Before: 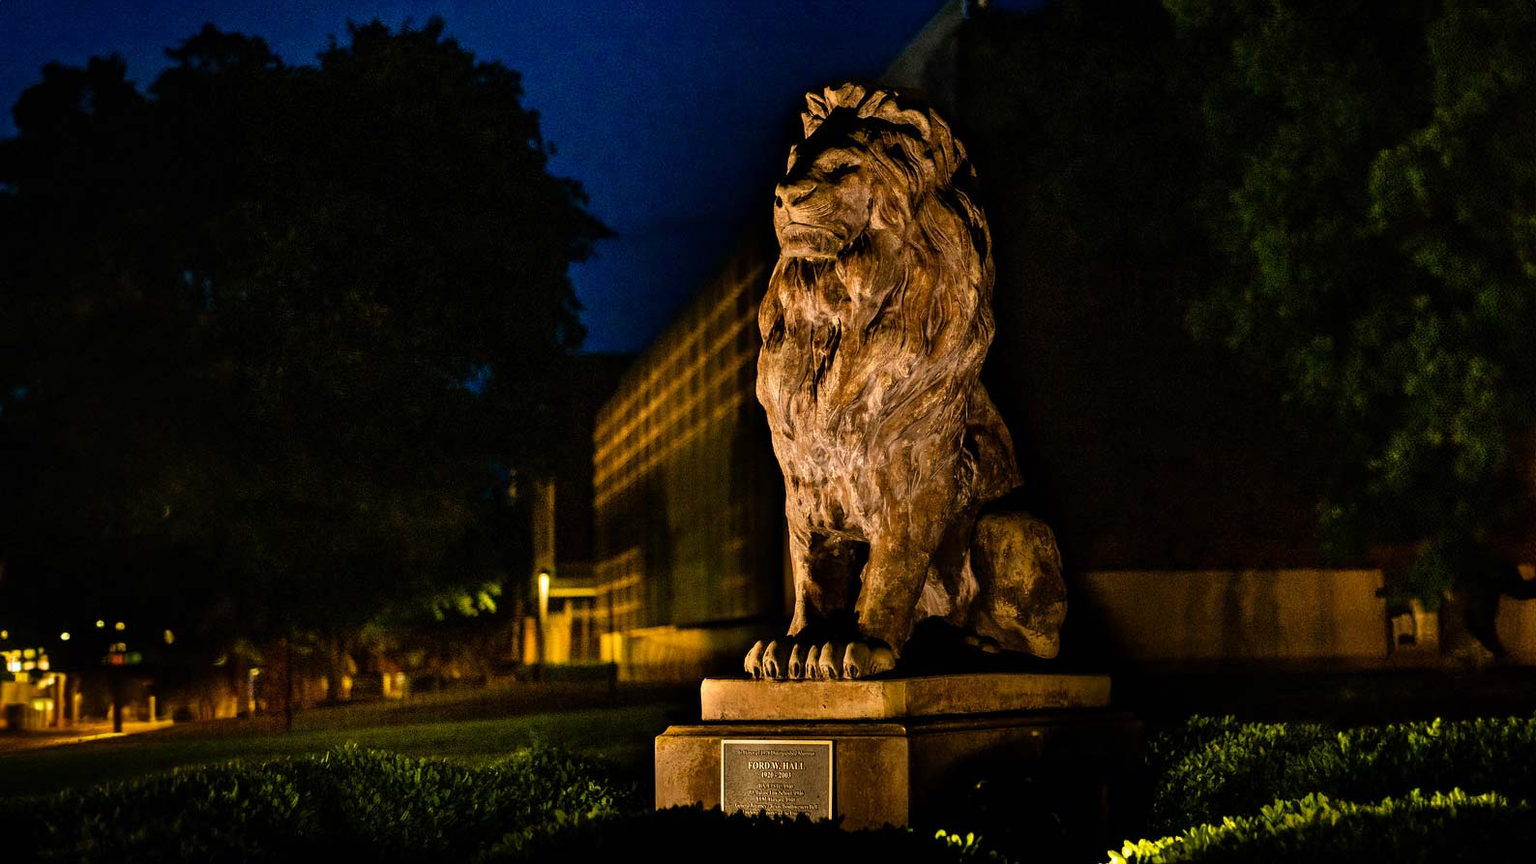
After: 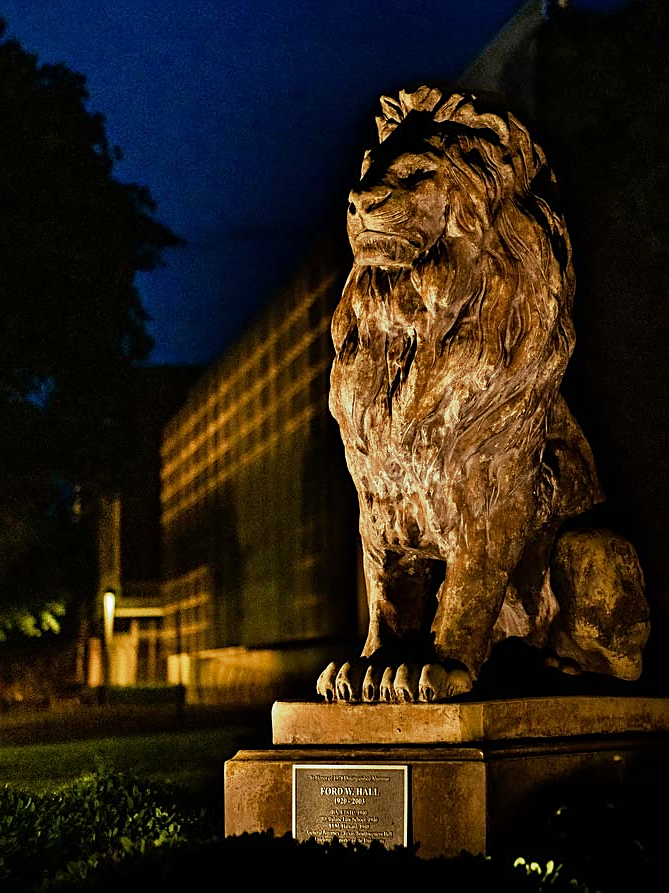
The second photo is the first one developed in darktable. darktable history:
split-toning: shadows › hue 290.82°, shadows › saturation 0.34, highlights › saturation 0.38, balance 0, compress 50%
sharpen: on, module defaults
crop: left 28.583%, right 29.231%
